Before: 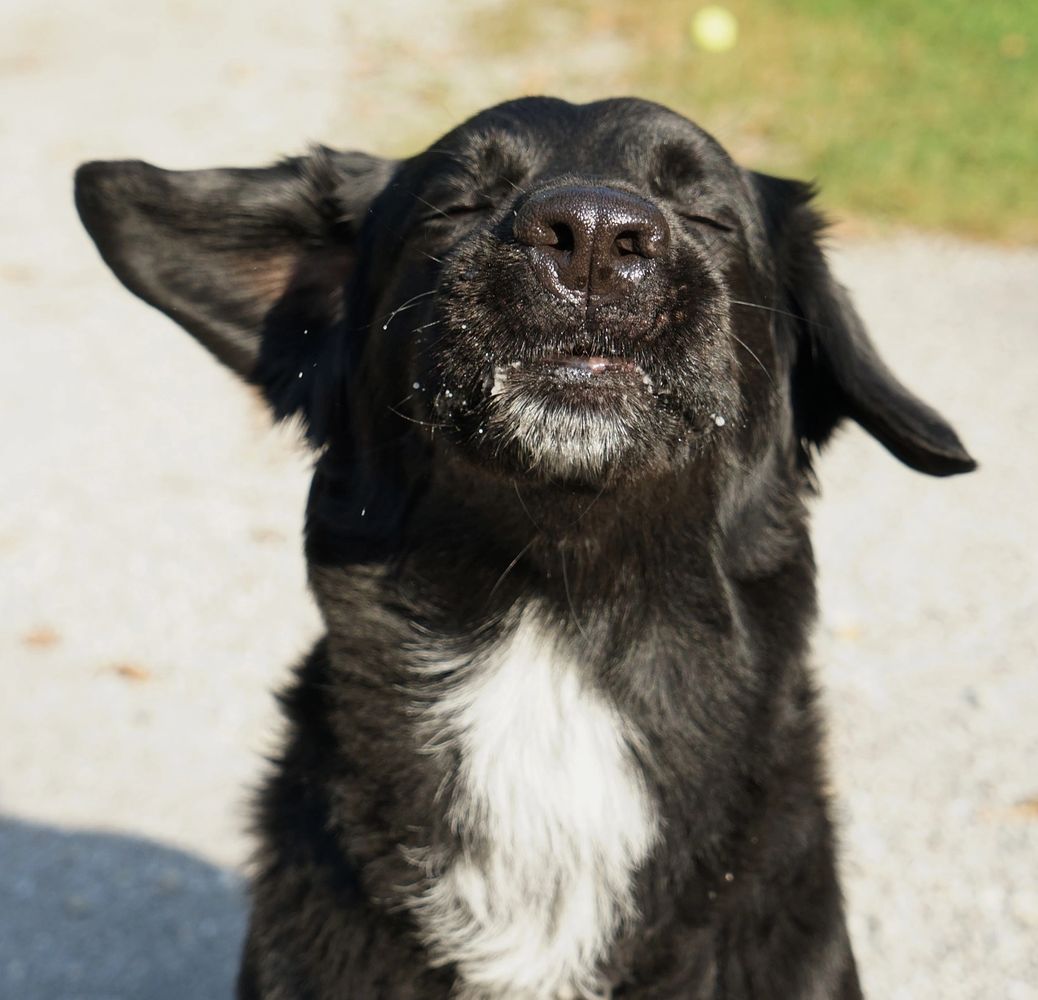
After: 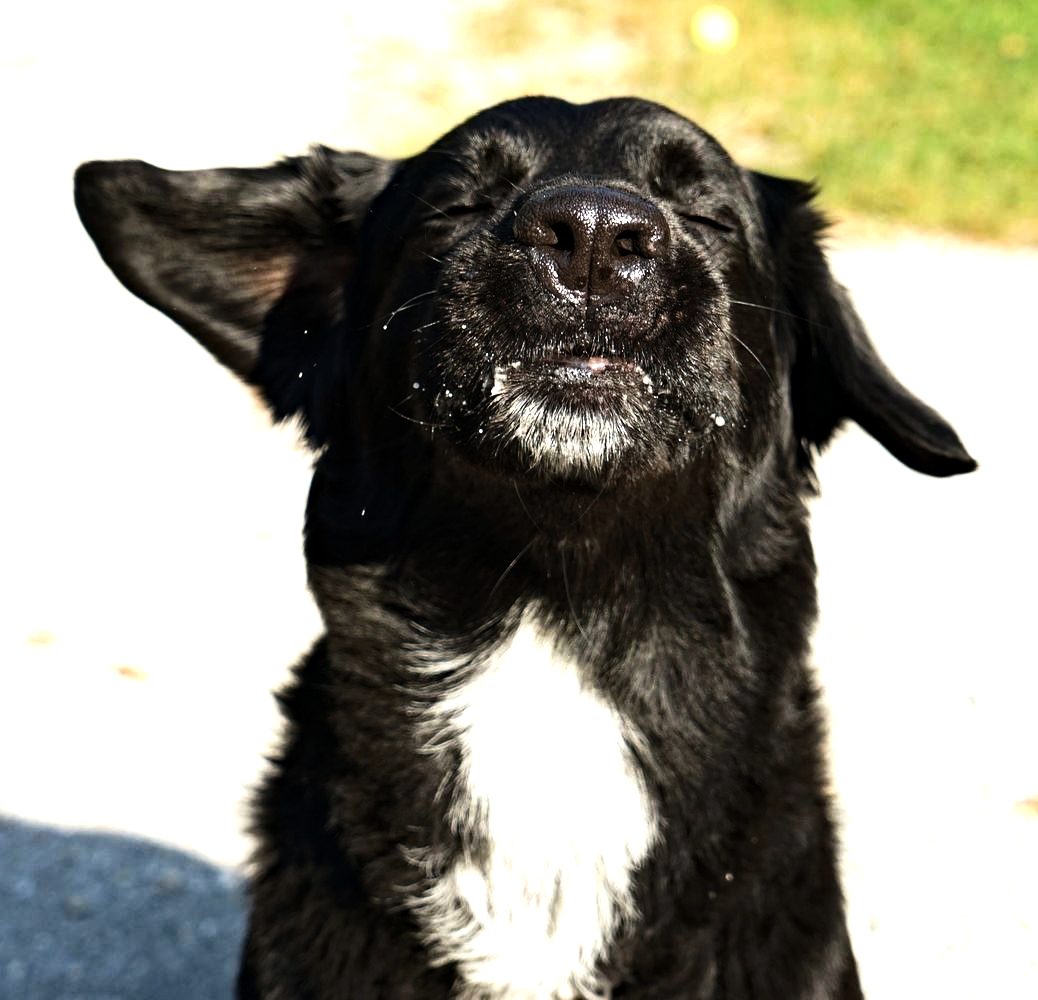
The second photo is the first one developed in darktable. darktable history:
tone equalizer: -8 EV -1.07 EV, -7 EV -1.01 EV, -6 EV -0.904 EV, -5 EV -0.542 EV, -3 EV 0.549 EV, -2 EV 0.883 EV, -1 EV 0.992 EV, +0 EV 1.07 EV, edges refinement/feathering 500, mask exposure compensation -1.57 EV, preserve details no
haze removal: strength 0.386, distance 0.214, compatibility mode true, adaptive false
